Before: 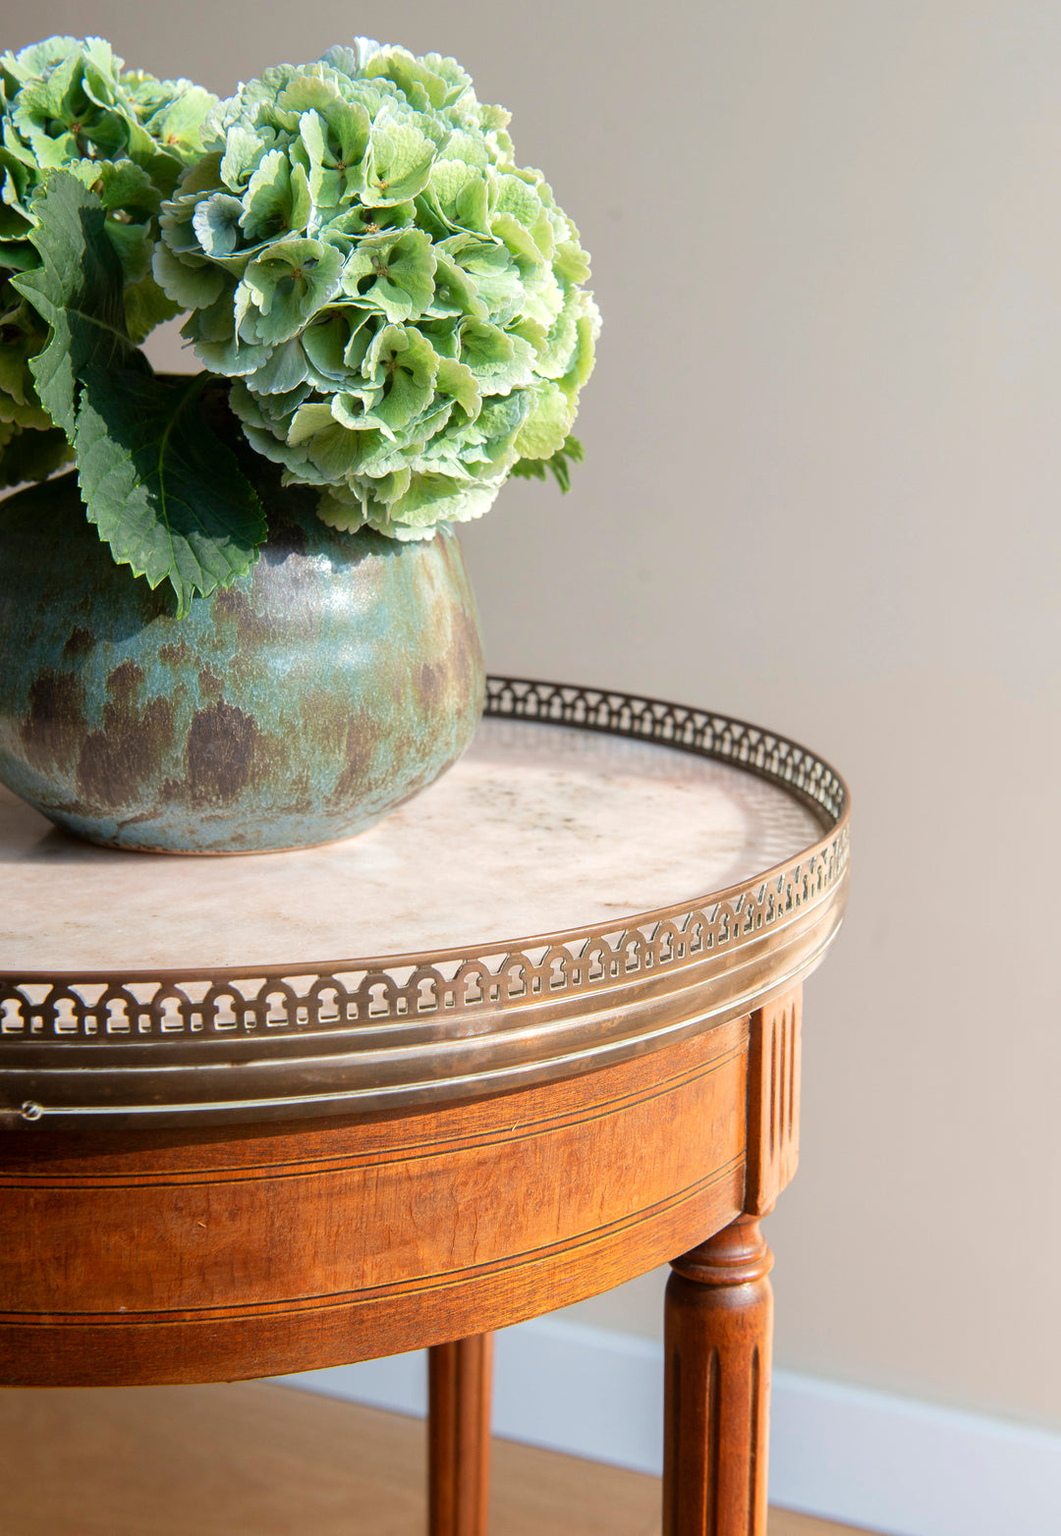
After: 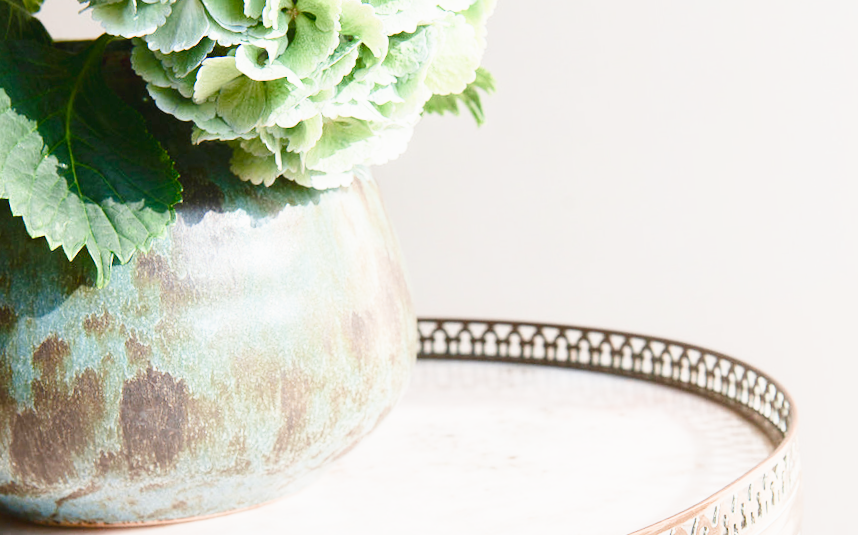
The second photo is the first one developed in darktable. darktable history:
exposure: black level correction -0.002, exposure 1.35 EV, compensate highlight preservation false
tone equalizer: -8 EV -0.417 EV, -7 EV -0.389 EV, -6 EV -0.333 EV, -5 EV -0.222 EV, -3 EV 0.222 EV, -2 EV 0.333 EV, -1 EV 0.389 EV, +0 EV 0.417 EV, edges refinement/feathering 500, mask exposure compensation -1.57 EV, preserve details no
sigmoid: contrast 1.22, skew 0.65
rotate and perspective: rotation -5°, crop left 0.05, crop right 0.952, crop top 0.11, crop bottom 0.89
crop: left 7.036%, top 18.398%, right 14.379%, bottom 40.043%
color balance rgb: shadows lift › chroma 1%, shadows lift › hue 113°, highlights gain › chroma 0.2%, highlights gain › hue 333°, perceptual saturation grading › global saturation 20%, perceptual saturation grading › highlights -50%, perceptual saturation grading › shadows 25%, contrast -10%
